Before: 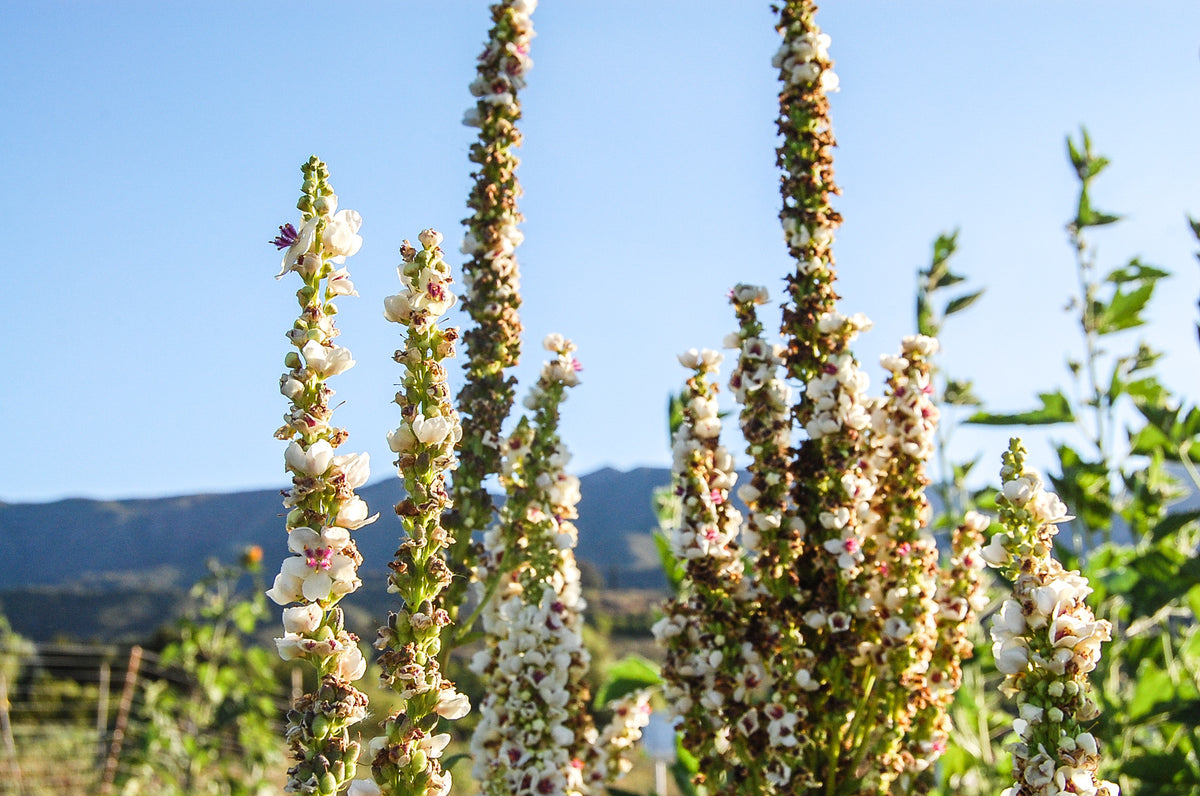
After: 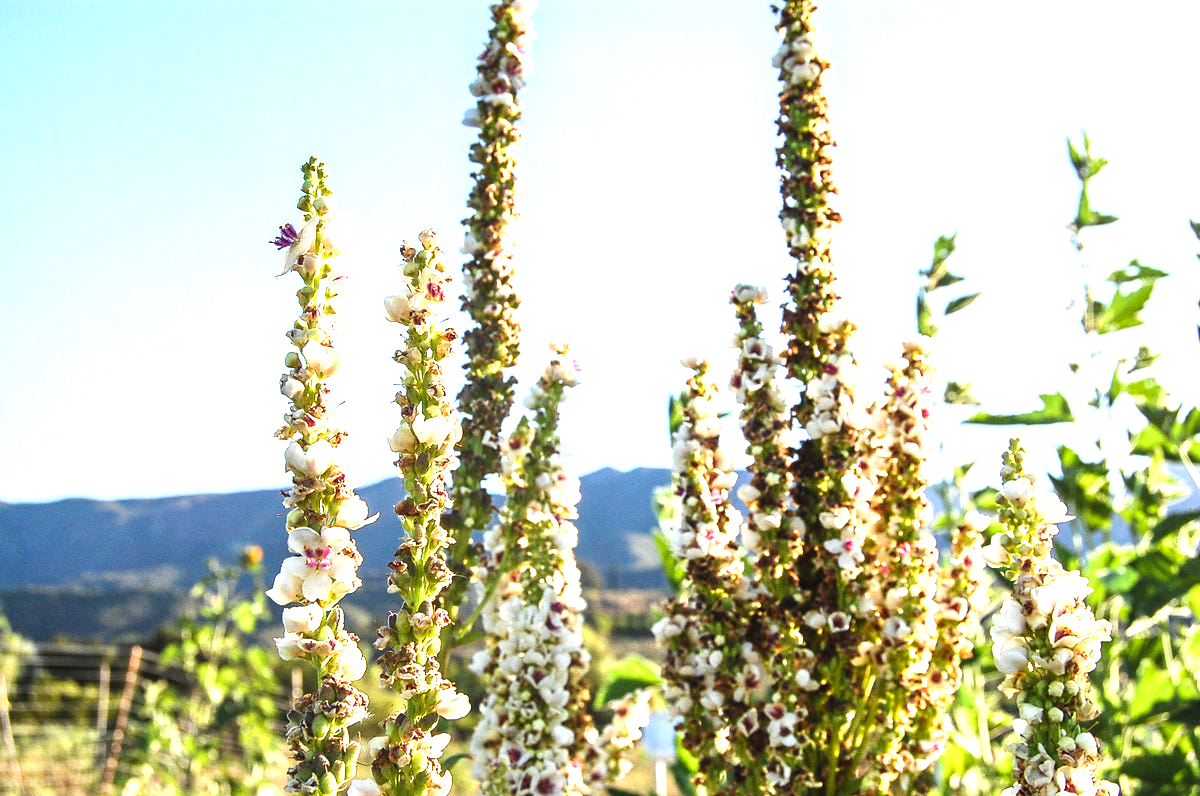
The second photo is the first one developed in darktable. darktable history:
contrast brightness saturation: contrast 0.028, brightness -0.035
exposure: black level correction 0, exposure 1.026 EV, compensate highlight preservation false
